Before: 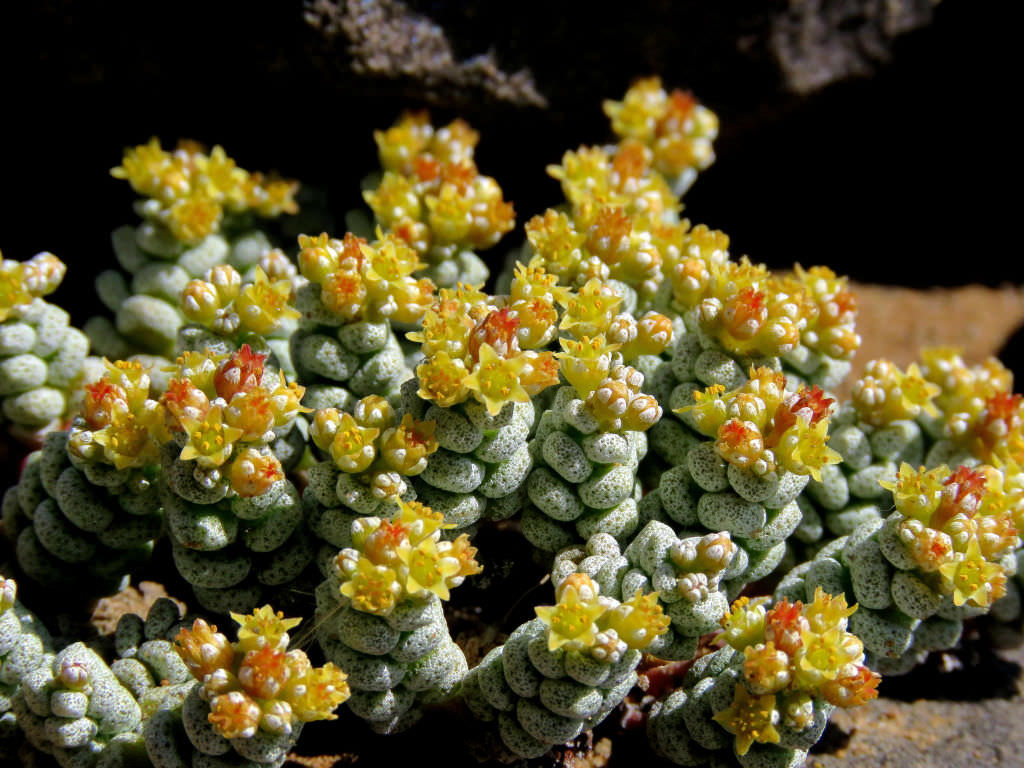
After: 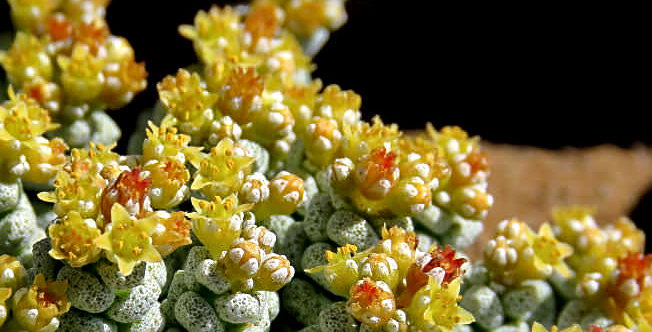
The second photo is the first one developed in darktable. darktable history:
sharpen: on, module defaults
crop: left 36.005%, top 18.293%, right 0.31%, bottom 38.444%
local contrast: mode bilateral grid, contrast 20, coarseness 50, detail 148%, midtone range 0.2
